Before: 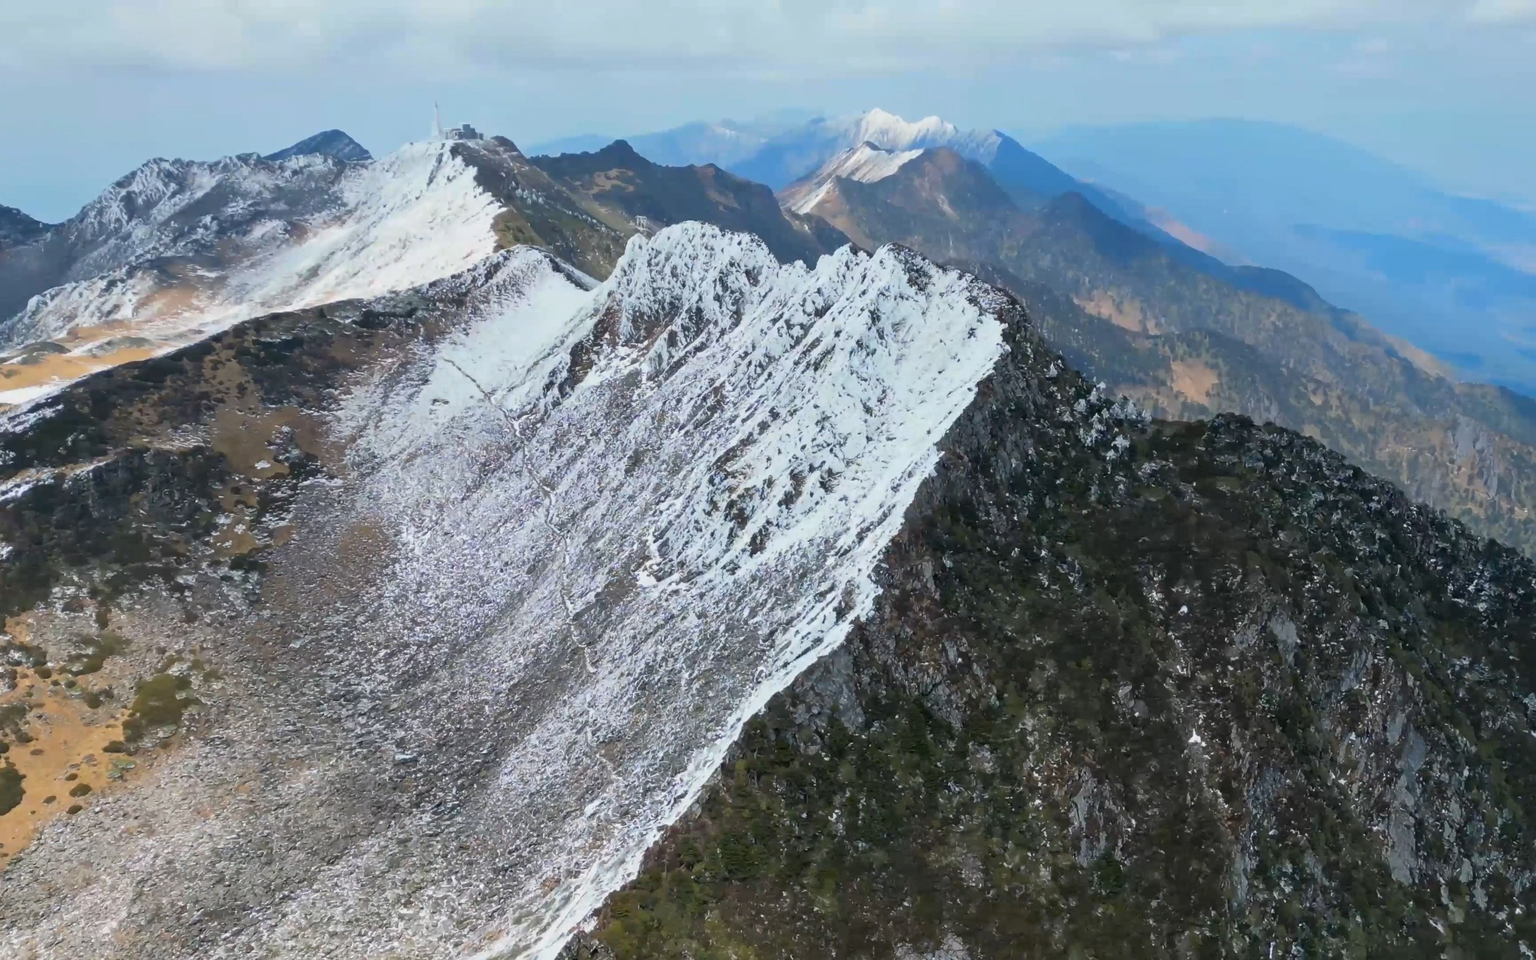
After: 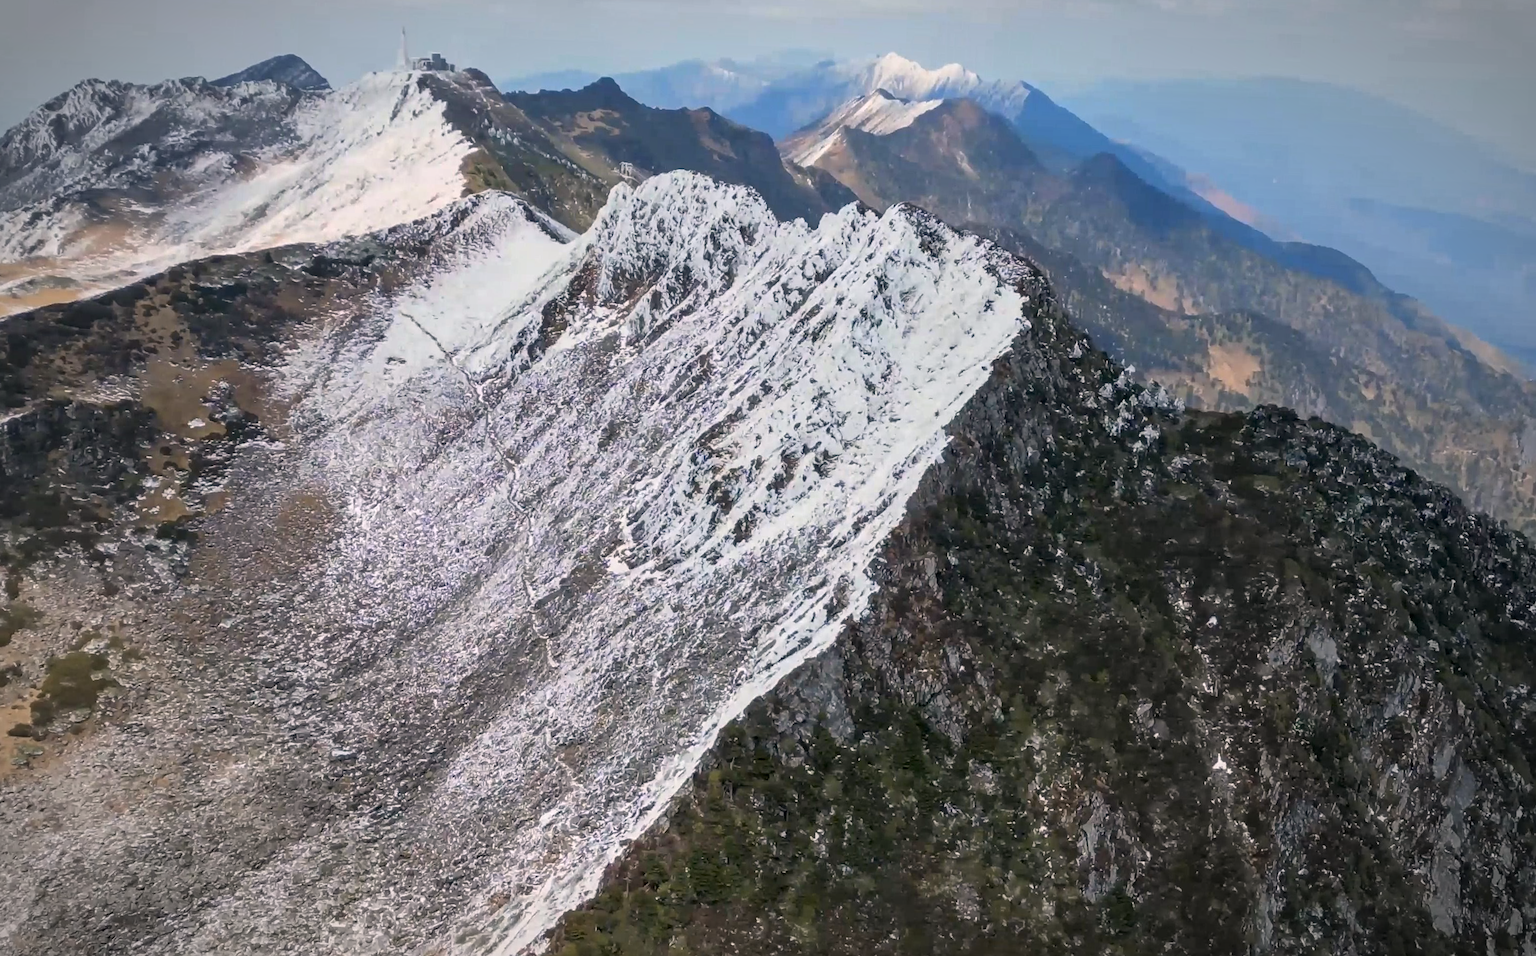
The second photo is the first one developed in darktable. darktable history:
crop and rotate: angle -2.08°, left 3.132%, top 4.36%, right 1.605%, bottom 0.747%
local contrast: on, module defaults
sharpen: amount 0.21
vignetting: fall-off start 79.02%, width/height ratio 1.329
color correction: highlights a* 5.75, highlights b* 4.74
